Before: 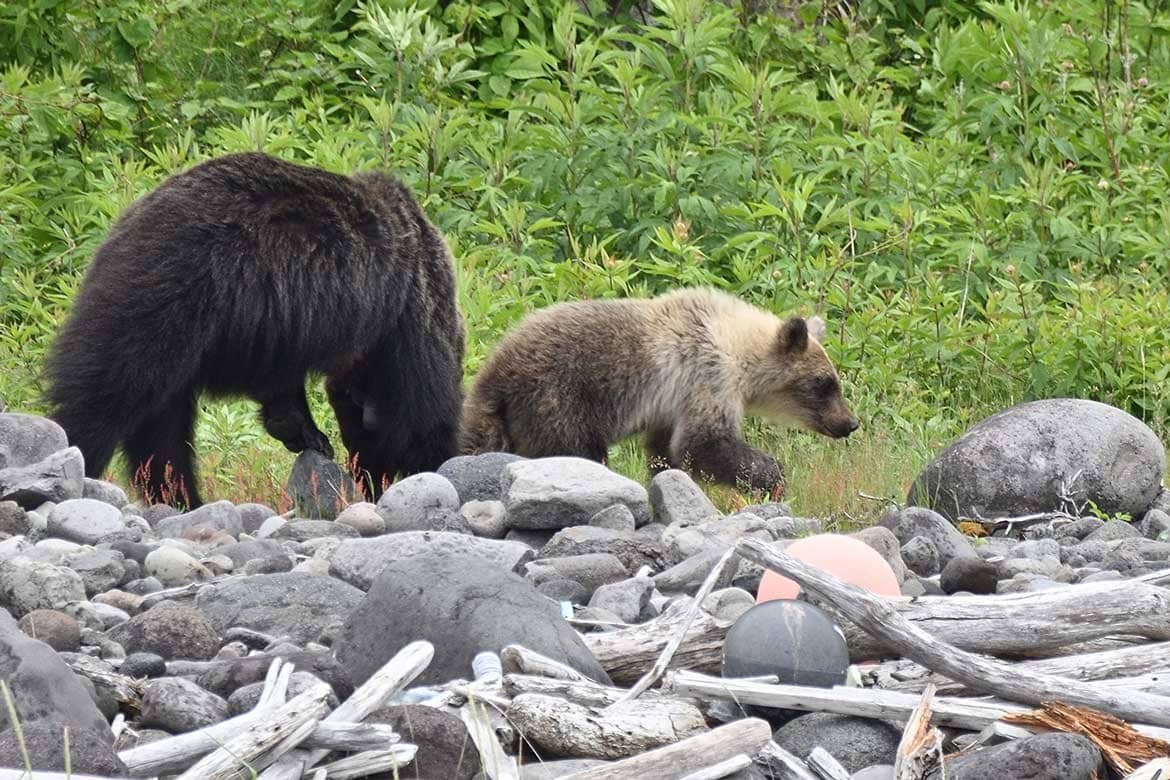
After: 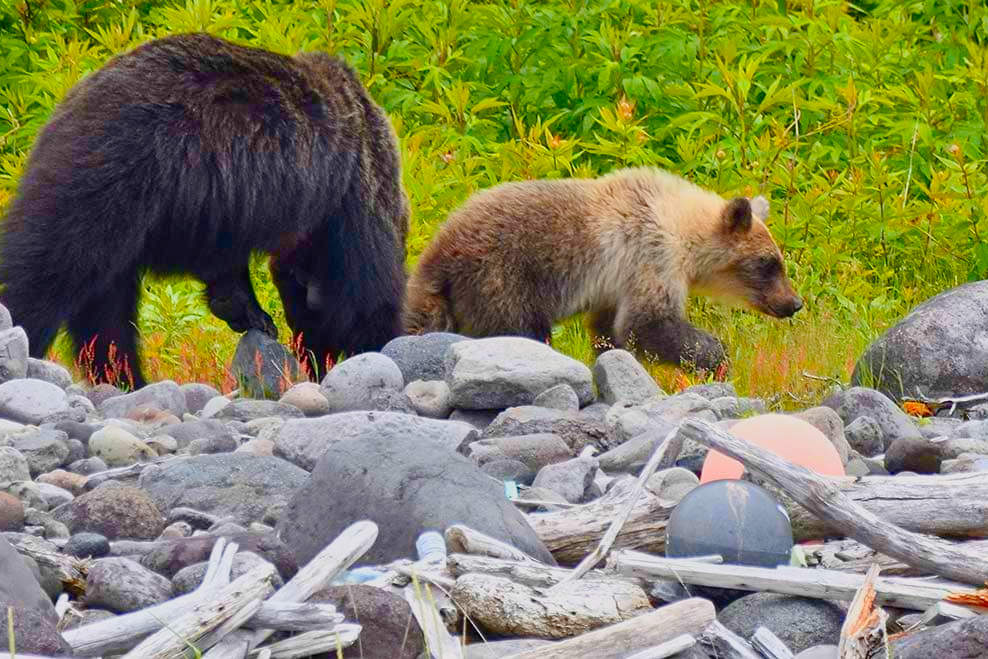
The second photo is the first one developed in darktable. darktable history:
color correction: saturation 2.15
filmic rgb: black relative exposure -16 EV, threshold -0.33 EV, transition 3.19 EV, structure ↔ texture 100%, target black luminance 0%, hardness 7.57, latitude 72.96%, contrast 0.908, highlights saturation mix 10%, shadows ↔ highlights balance -0.38%, add noise in highlights 0, preserve chrominance no, color science v4 (2020), iterations of high-quality reconstruction 10, enable highlight reconstruction true
color zones: curves: ch1 [(0, 0.455) (0.063, 0.455) (0.286, 0.495) (0.429, 0.5) (0.571, 0.5) (0.714, 0.5) (0.857, 0.5) (1, 0.455)]; ch2 [(0, 0.532) (0.063, 0.521) (0.233, 0.447) (0.429, 0.489) (0.571, 0.5) (0.714, 0.5) (0.857, 0.5) (1, 0.532)]
crop and rotate: left 4.842%, top 15.51%, right 10.668%
shadows and highlights: shadows 0, highlights 40
